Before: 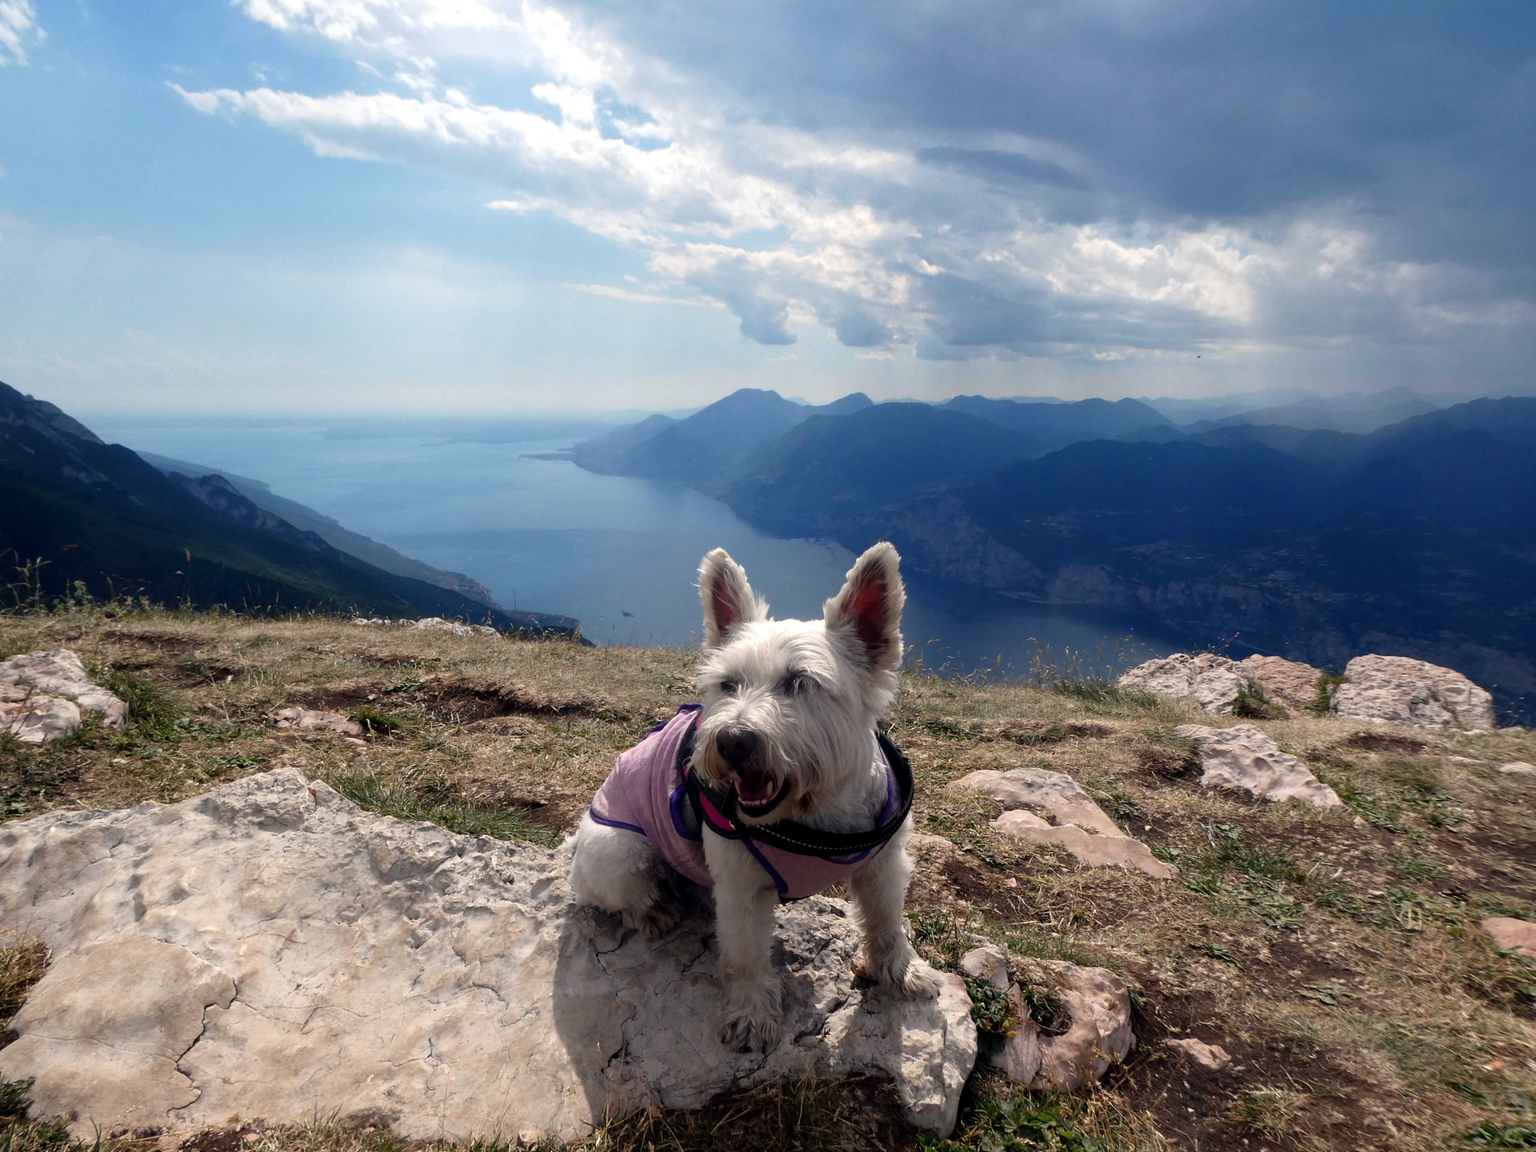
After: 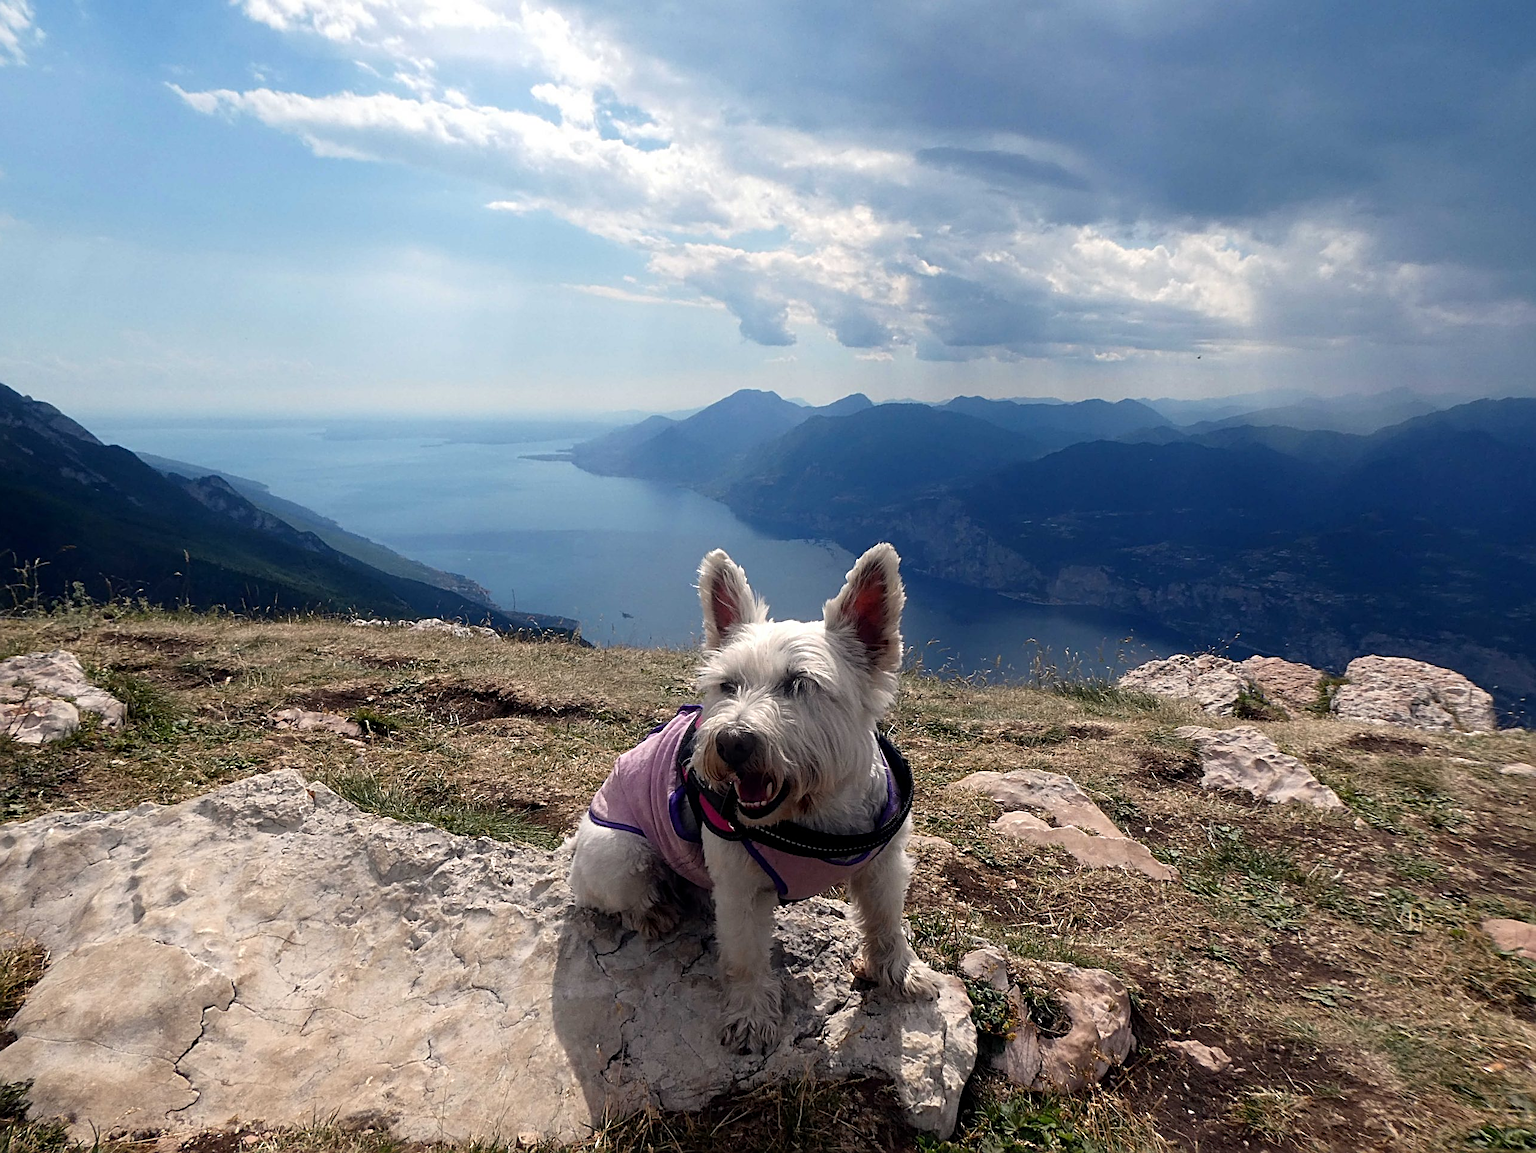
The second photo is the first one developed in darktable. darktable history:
sharpen: radius 2.808, amount 0.728
crop: left 0.13%
